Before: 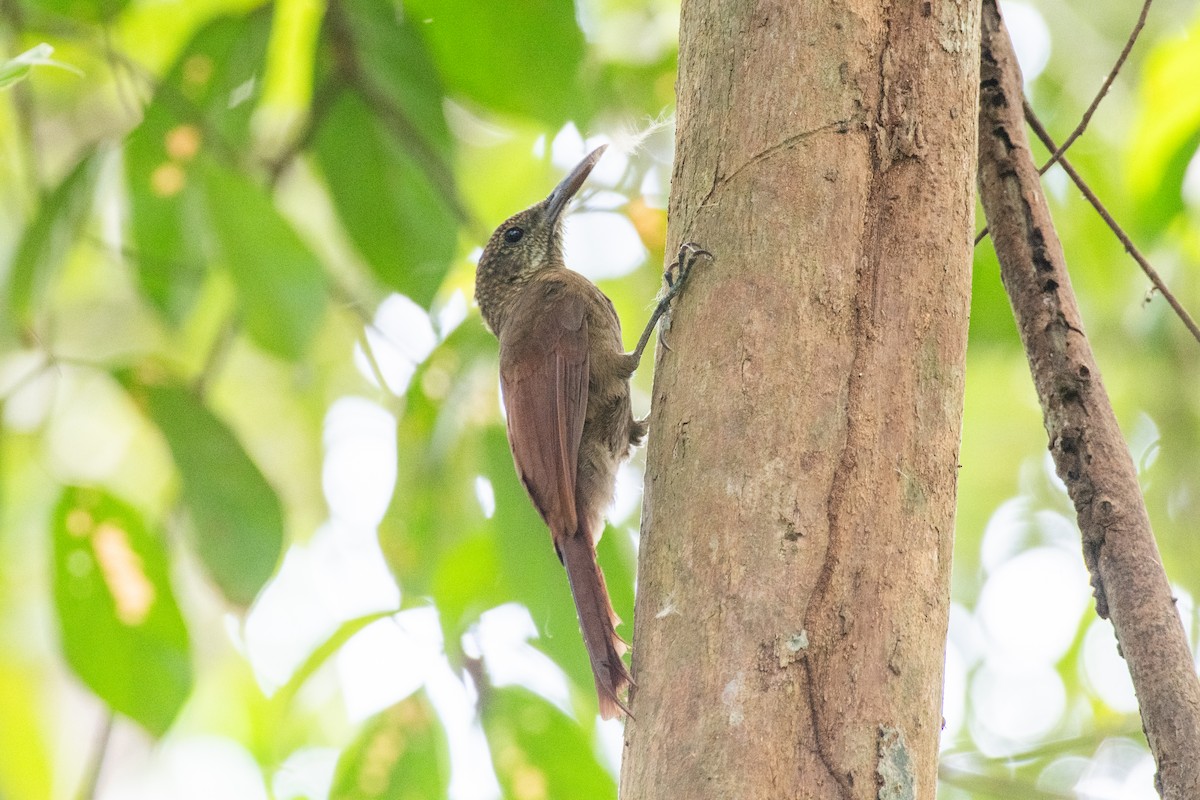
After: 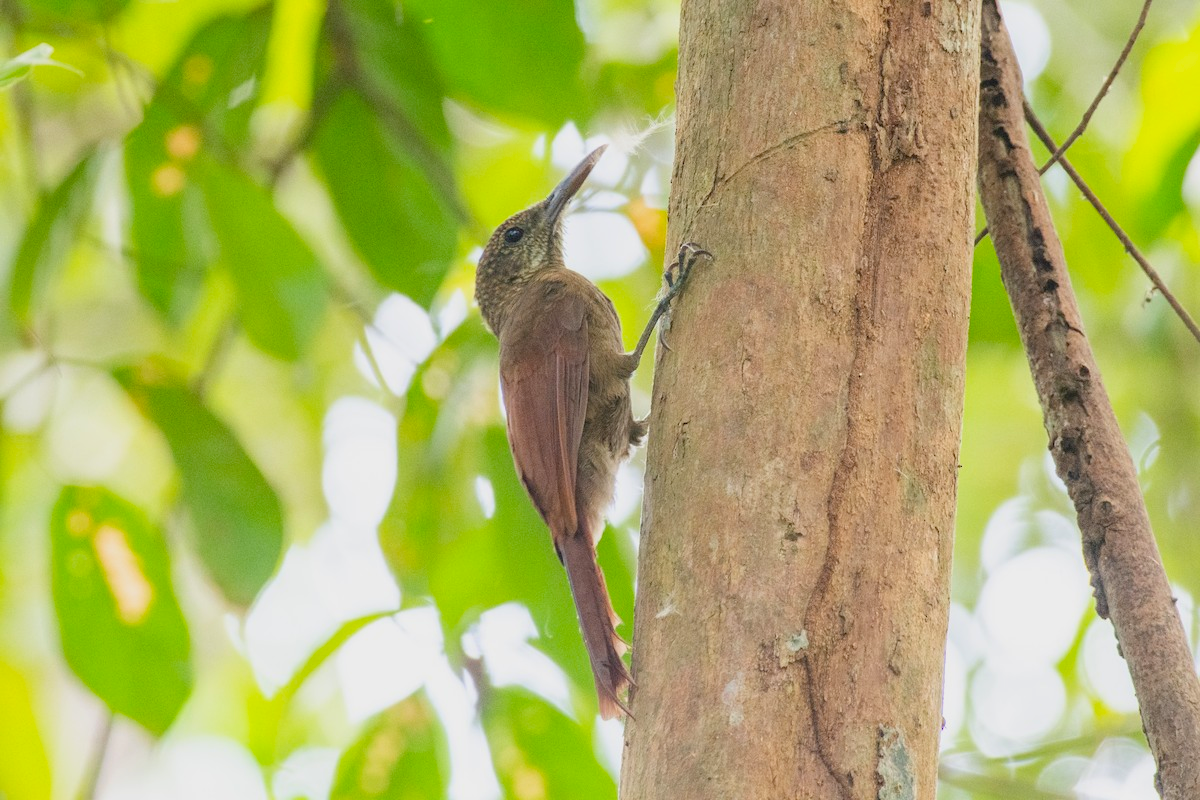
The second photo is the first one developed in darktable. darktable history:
color balance rgb: perceptual saturation grading › global saturation 19.837%, contrast -9.827%
